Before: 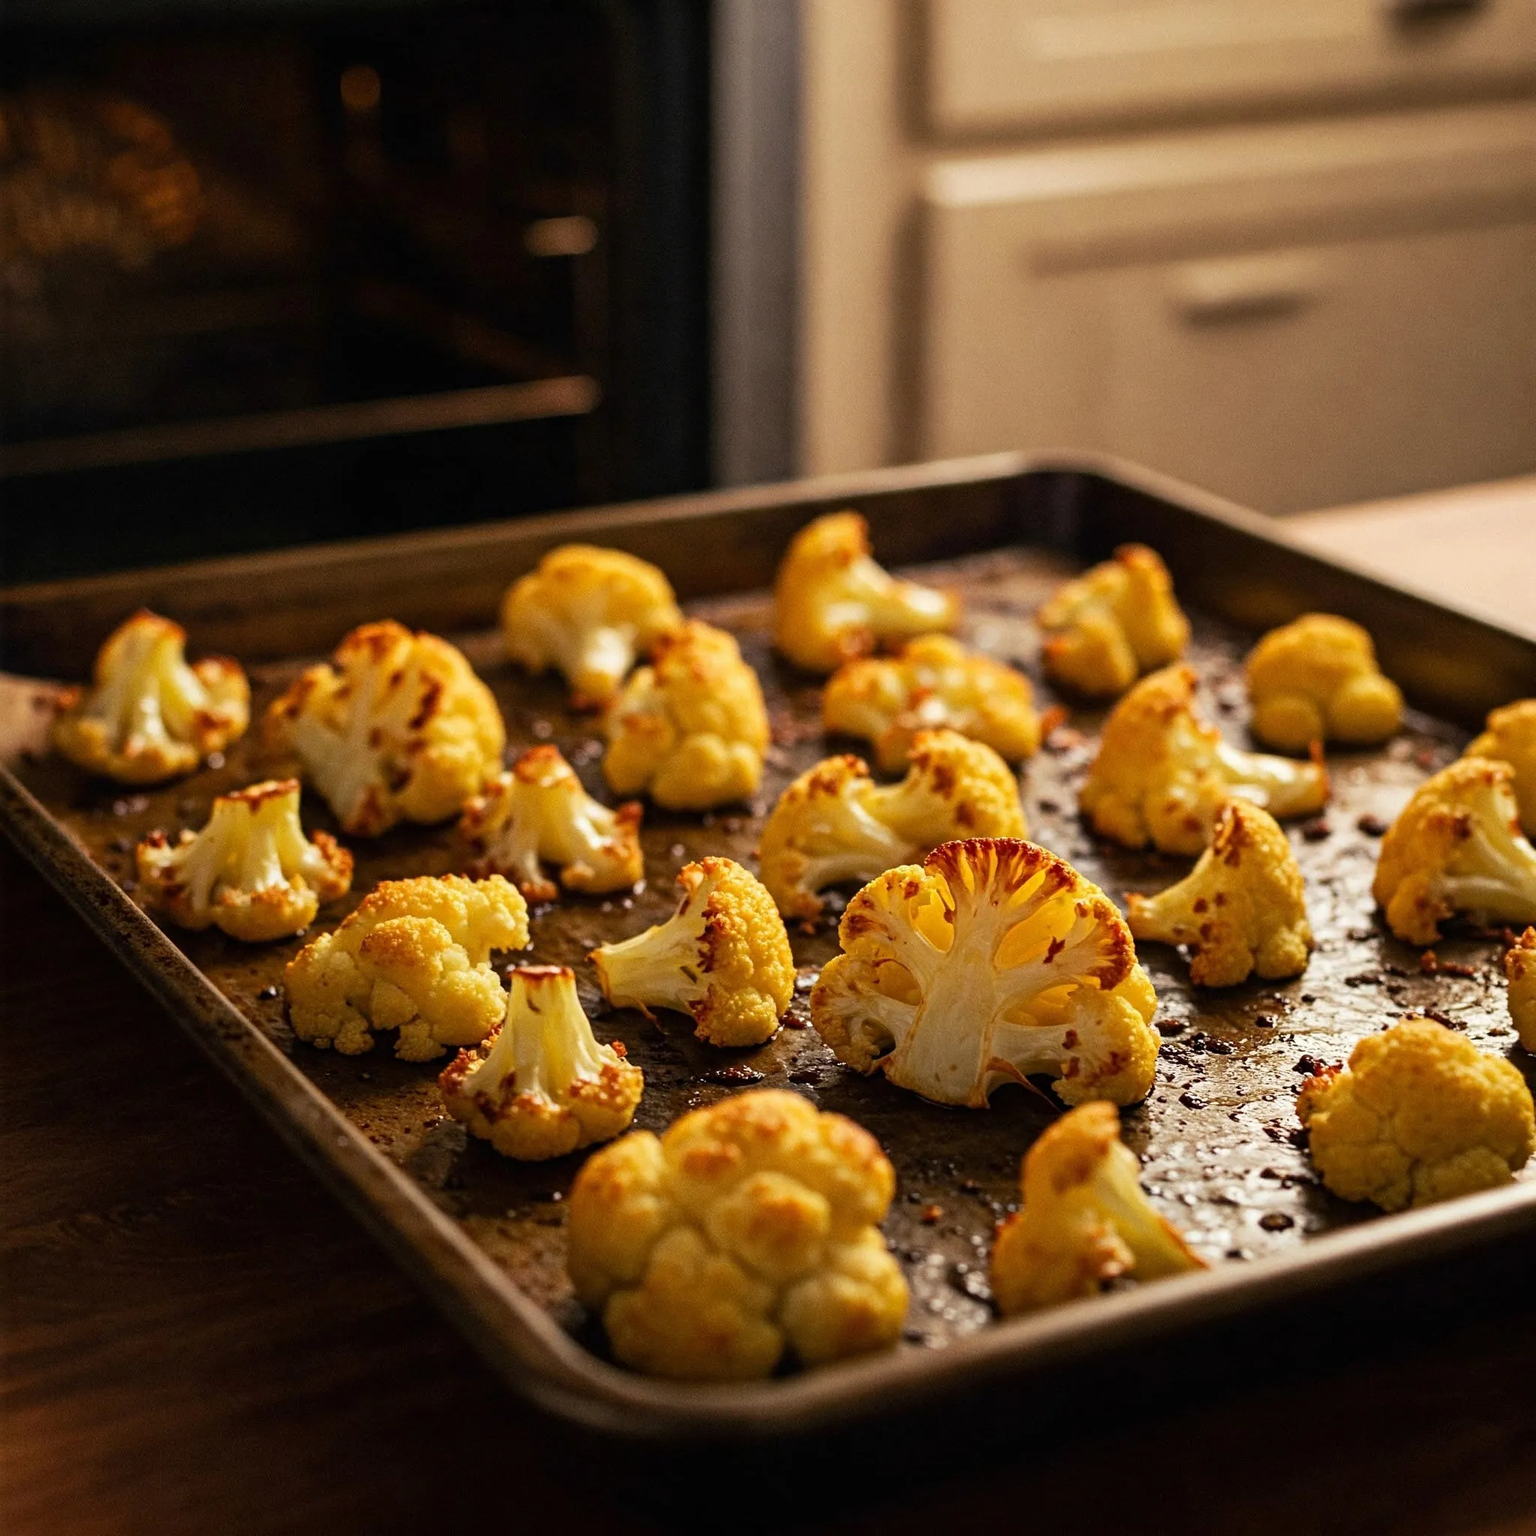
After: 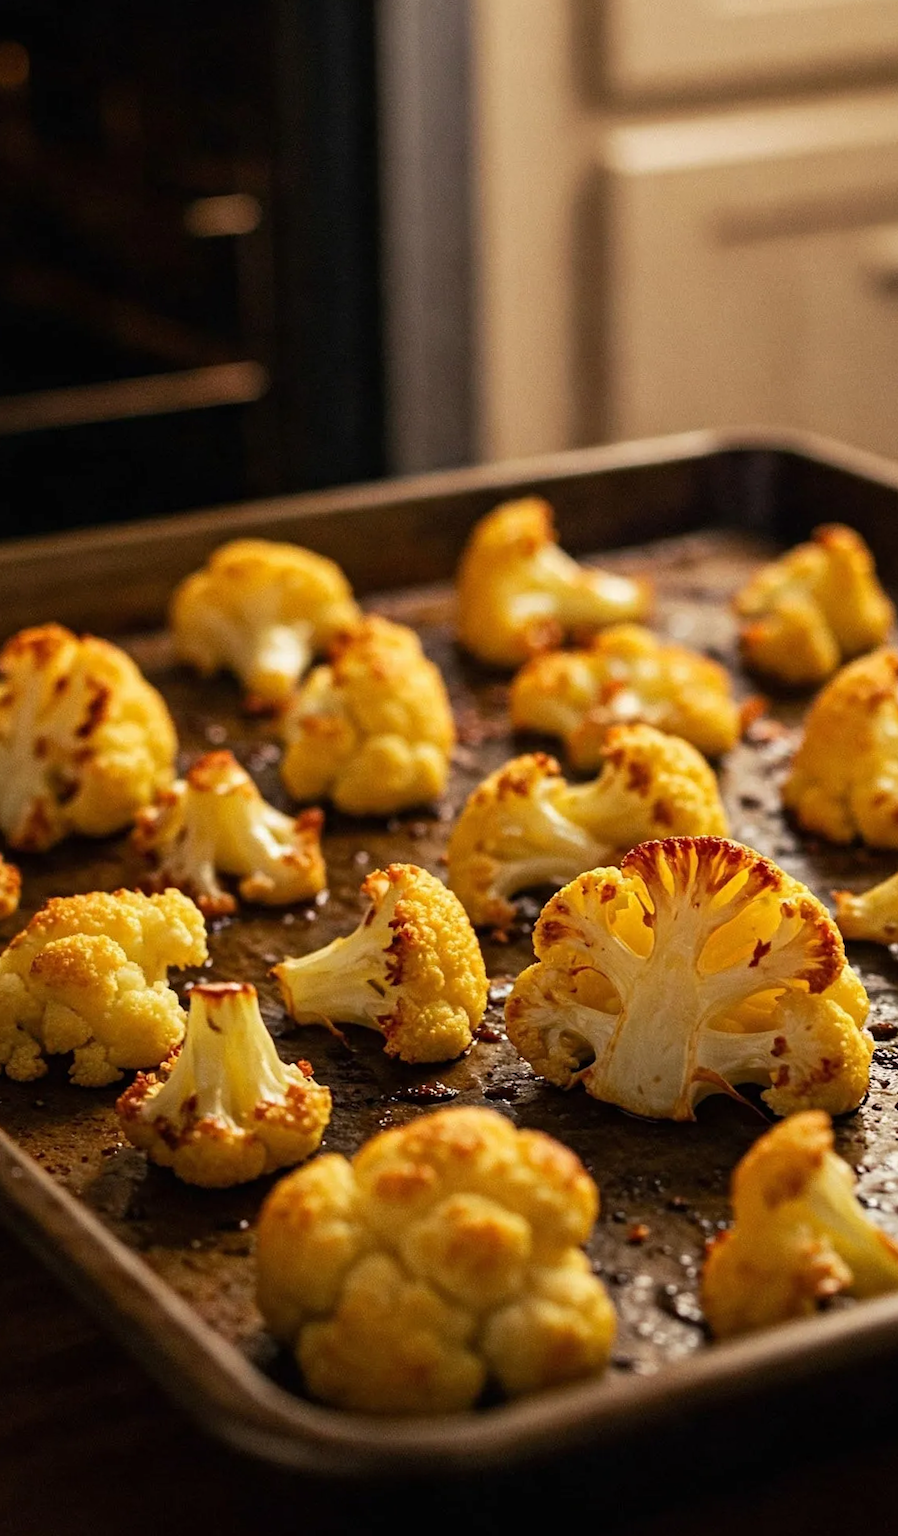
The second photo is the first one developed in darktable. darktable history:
rotate and perspective: rotation -1.42°, crop left 0.016, crop right 0.984, crop top 0.035, crop bottom 0.965
crop: left 21.674%, right 22.086%
